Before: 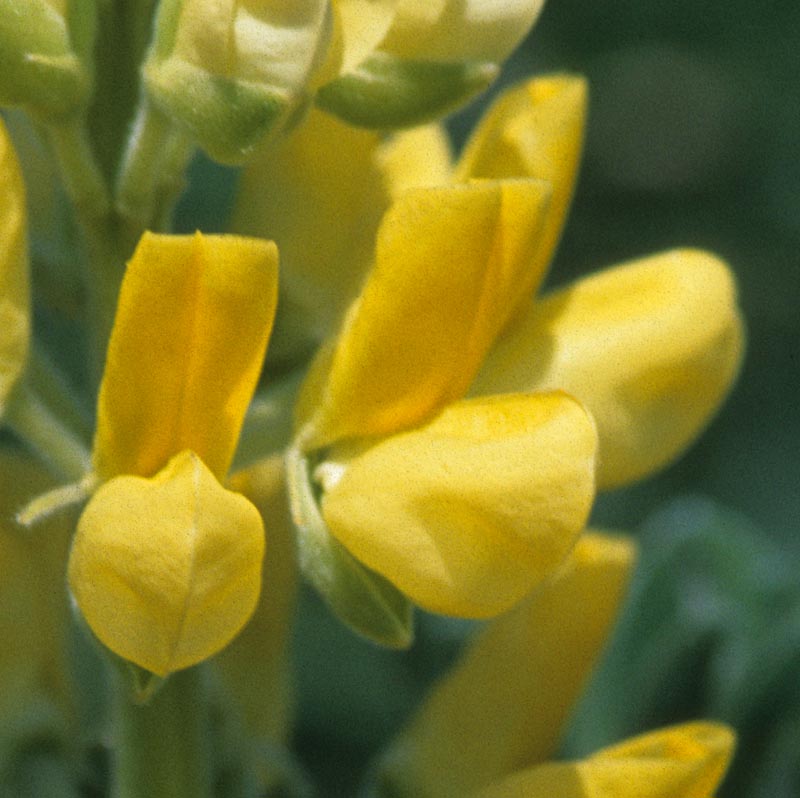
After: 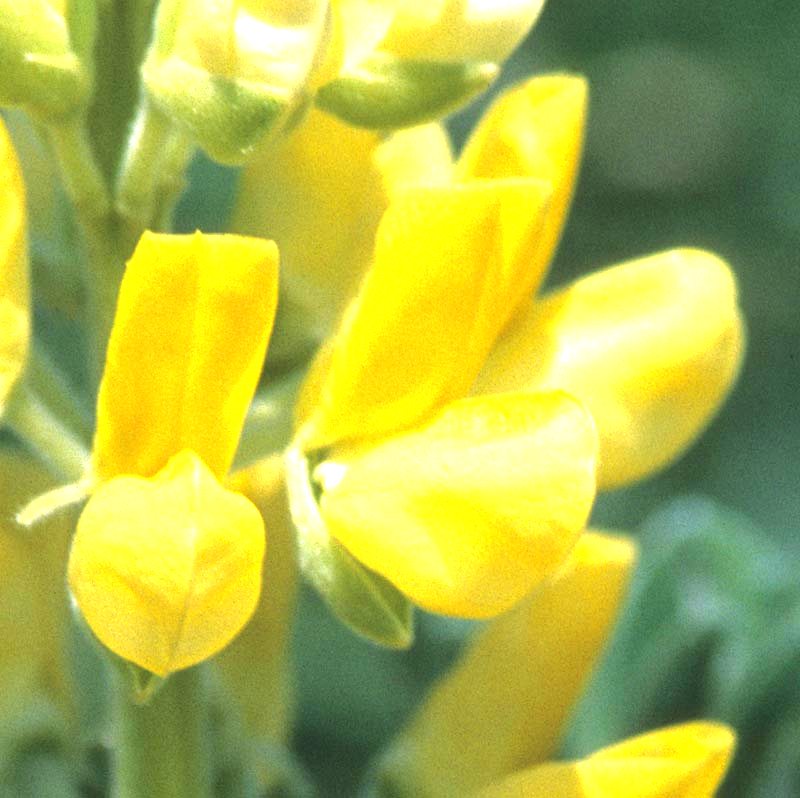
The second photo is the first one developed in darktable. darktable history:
exposure: black level correction 0, exposure 1.613 EV, compensate highlight preservation false
